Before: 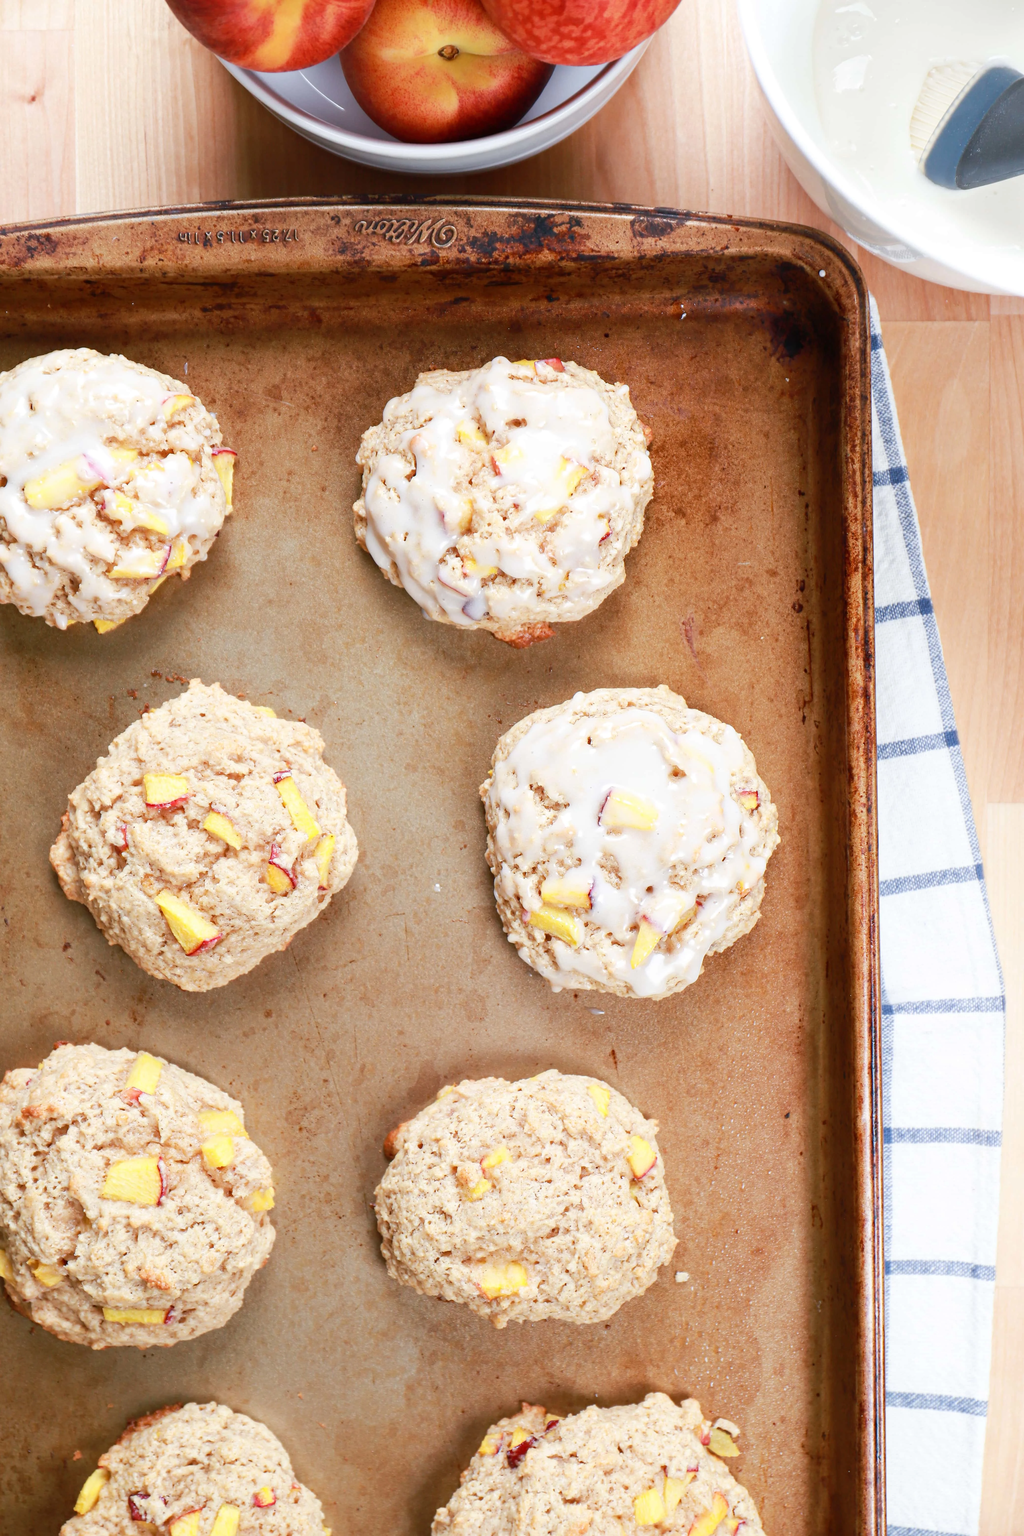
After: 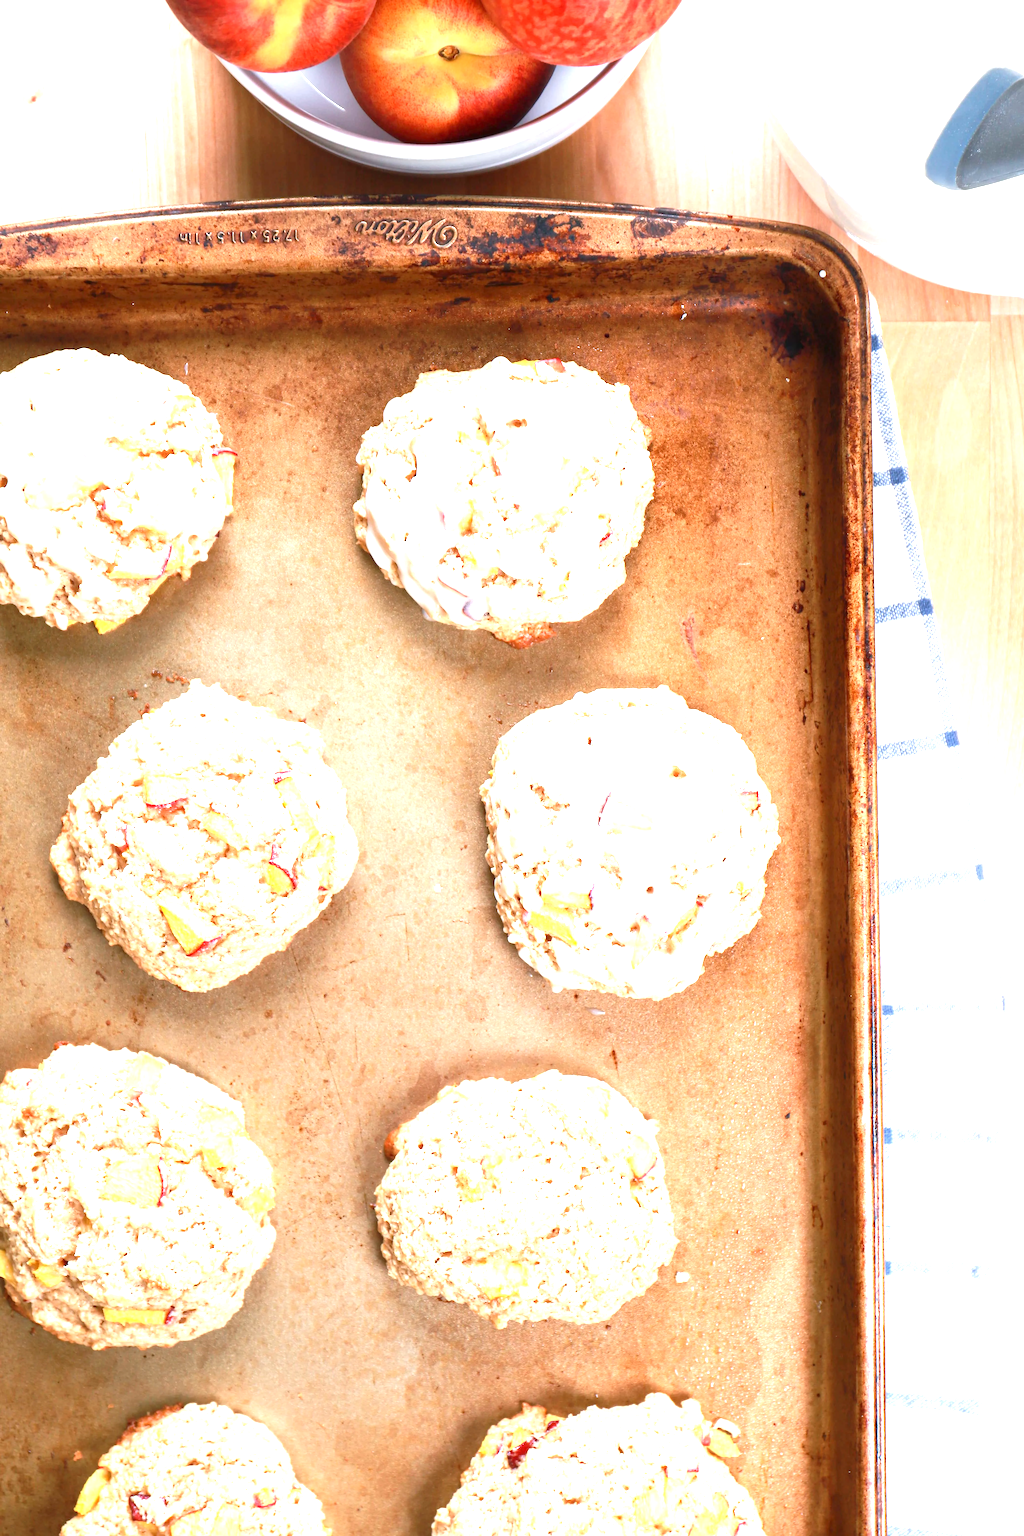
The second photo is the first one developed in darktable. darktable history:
exposure: exposure 1.162 EV, compensate highlight preservation false
